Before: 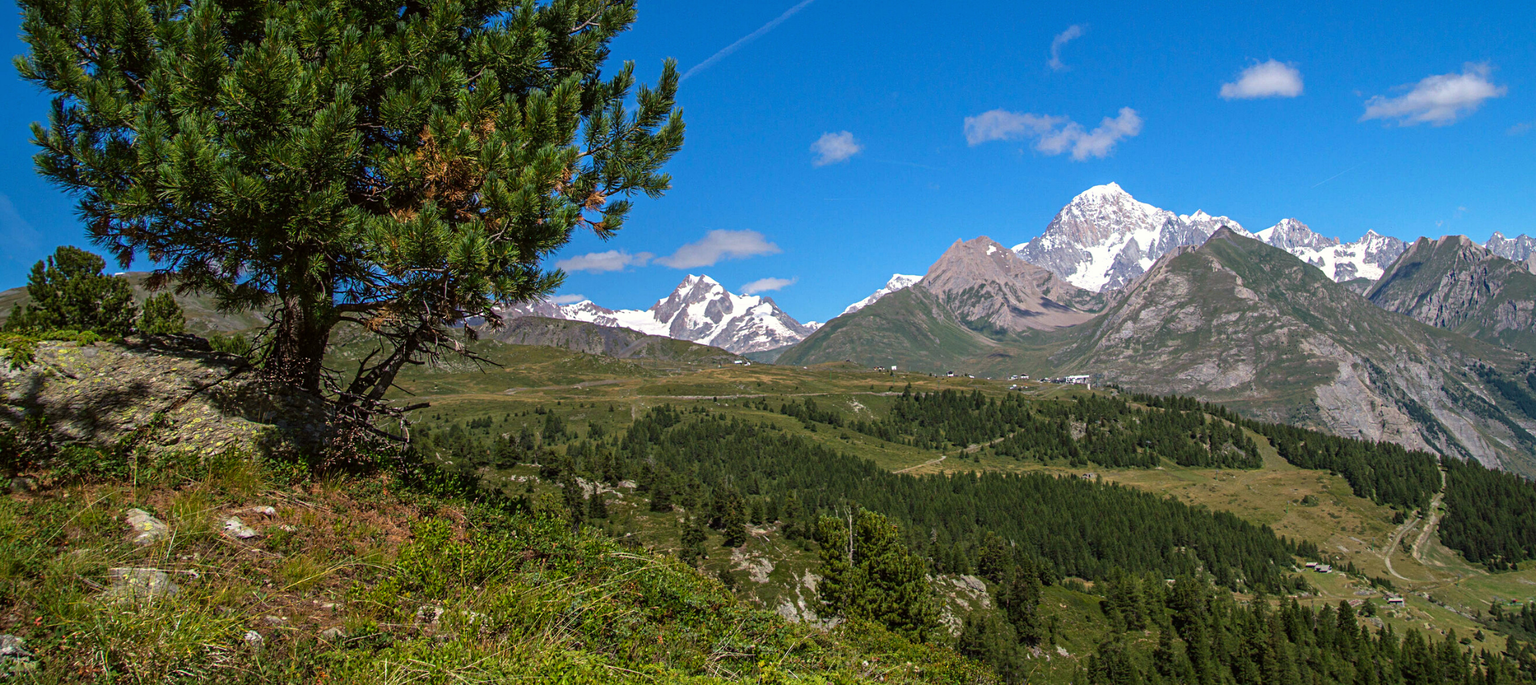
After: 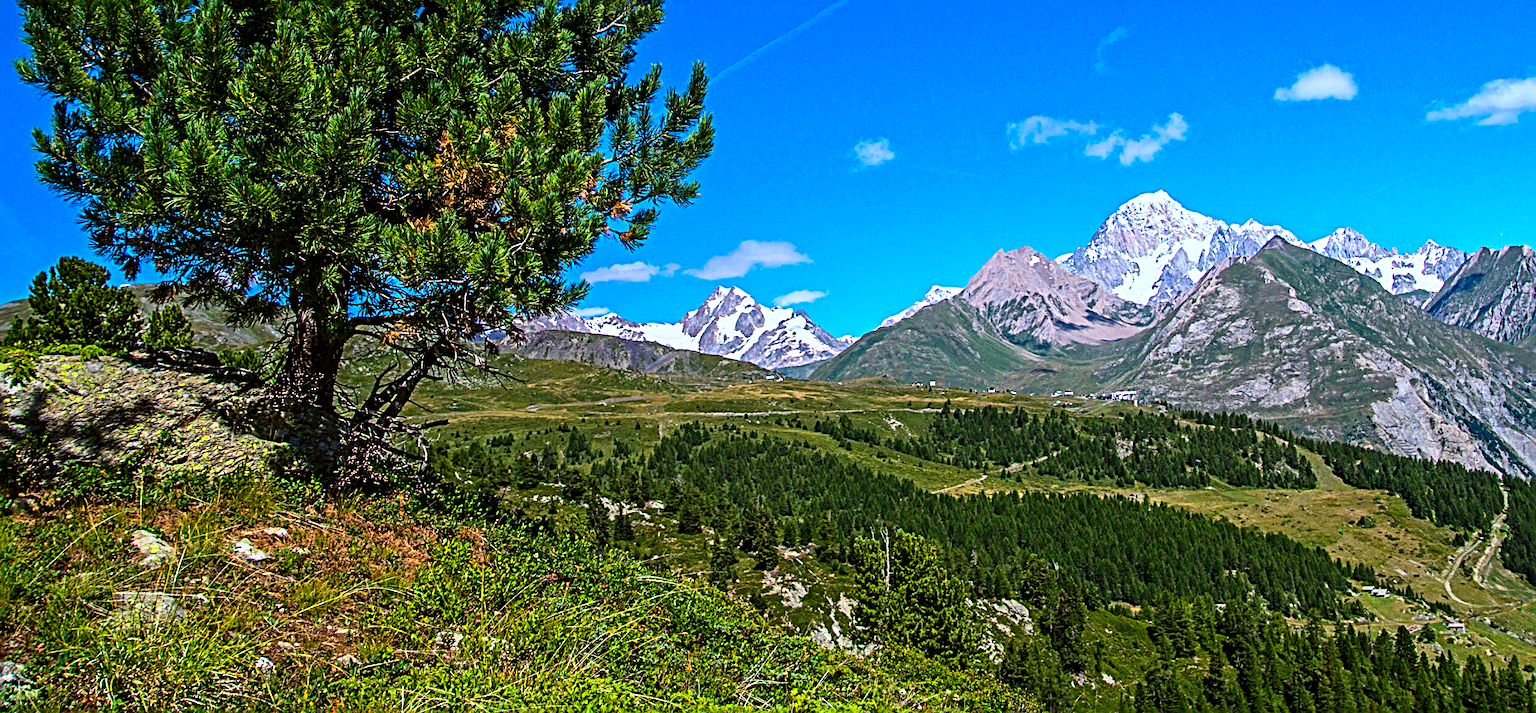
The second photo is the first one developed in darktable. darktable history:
contrast equalizer: y [[0.5, 0.501, 0.525, 0.597, 0.58, 0.514], [0.5 ×6], [0.5 ×6], [0 ×6], [0 ×6]]
color balance rgb: perceptual saturation grading › global saturation 20%, global vibrance 20%
crop: right 4.126%, bottom 0.031%
contrast brightness saturation: contrast 0.23, brightness 0.1, saturation 0.29
sharpen: radius 2.531, amount 0.628
color calibration: x 0.367, y 0.379, temperature 4395.86 K
